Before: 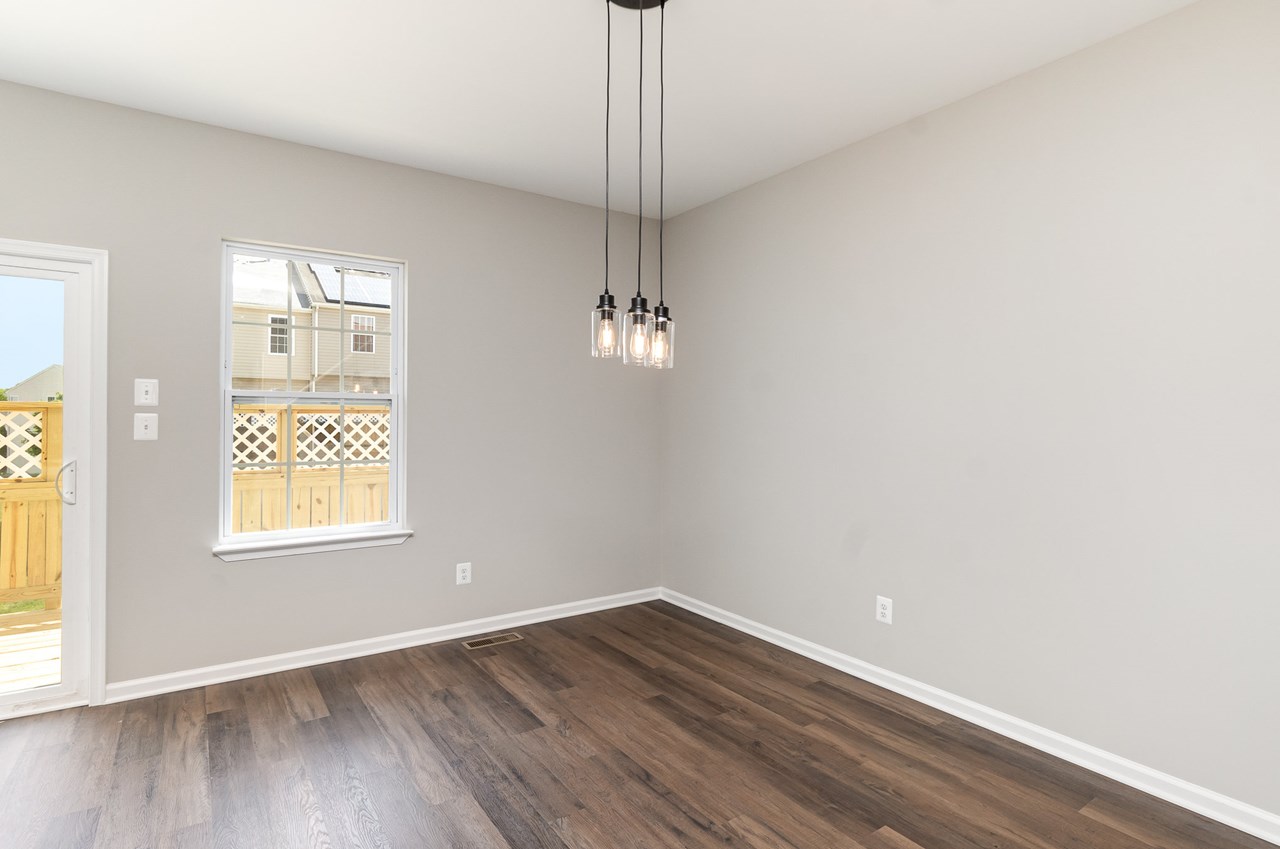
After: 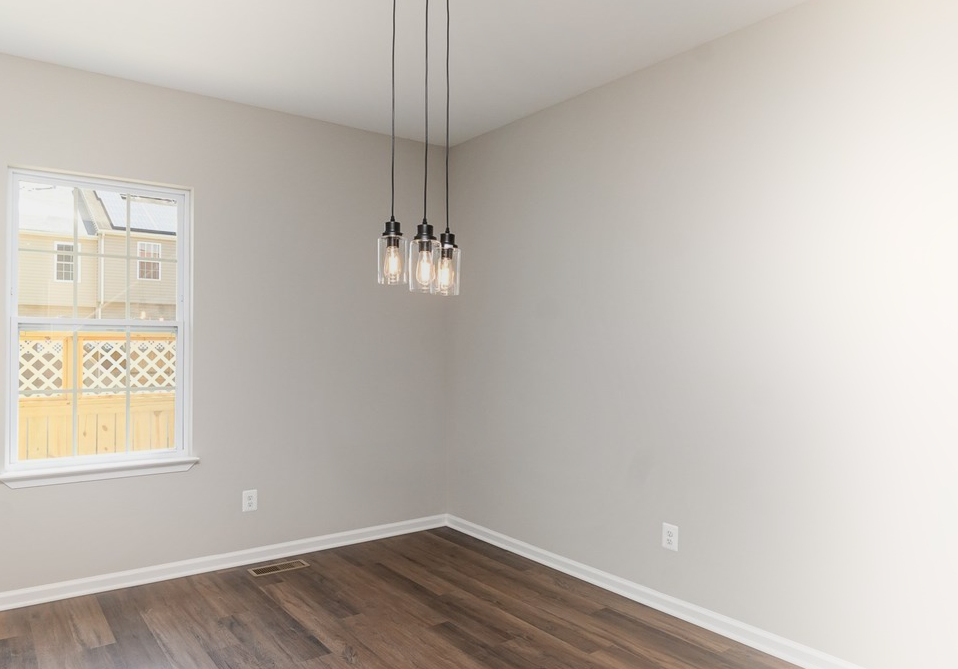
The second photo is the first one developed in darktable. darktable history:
bloom: on, module defaults
crop: left 16.768%, top 8.653%, right 8.362%, bottom 12.485%
shadows and highlights: radius 121.13, shadows 21.4, white point adjustment -9.72, highlights -14.39, soften with gaussian
